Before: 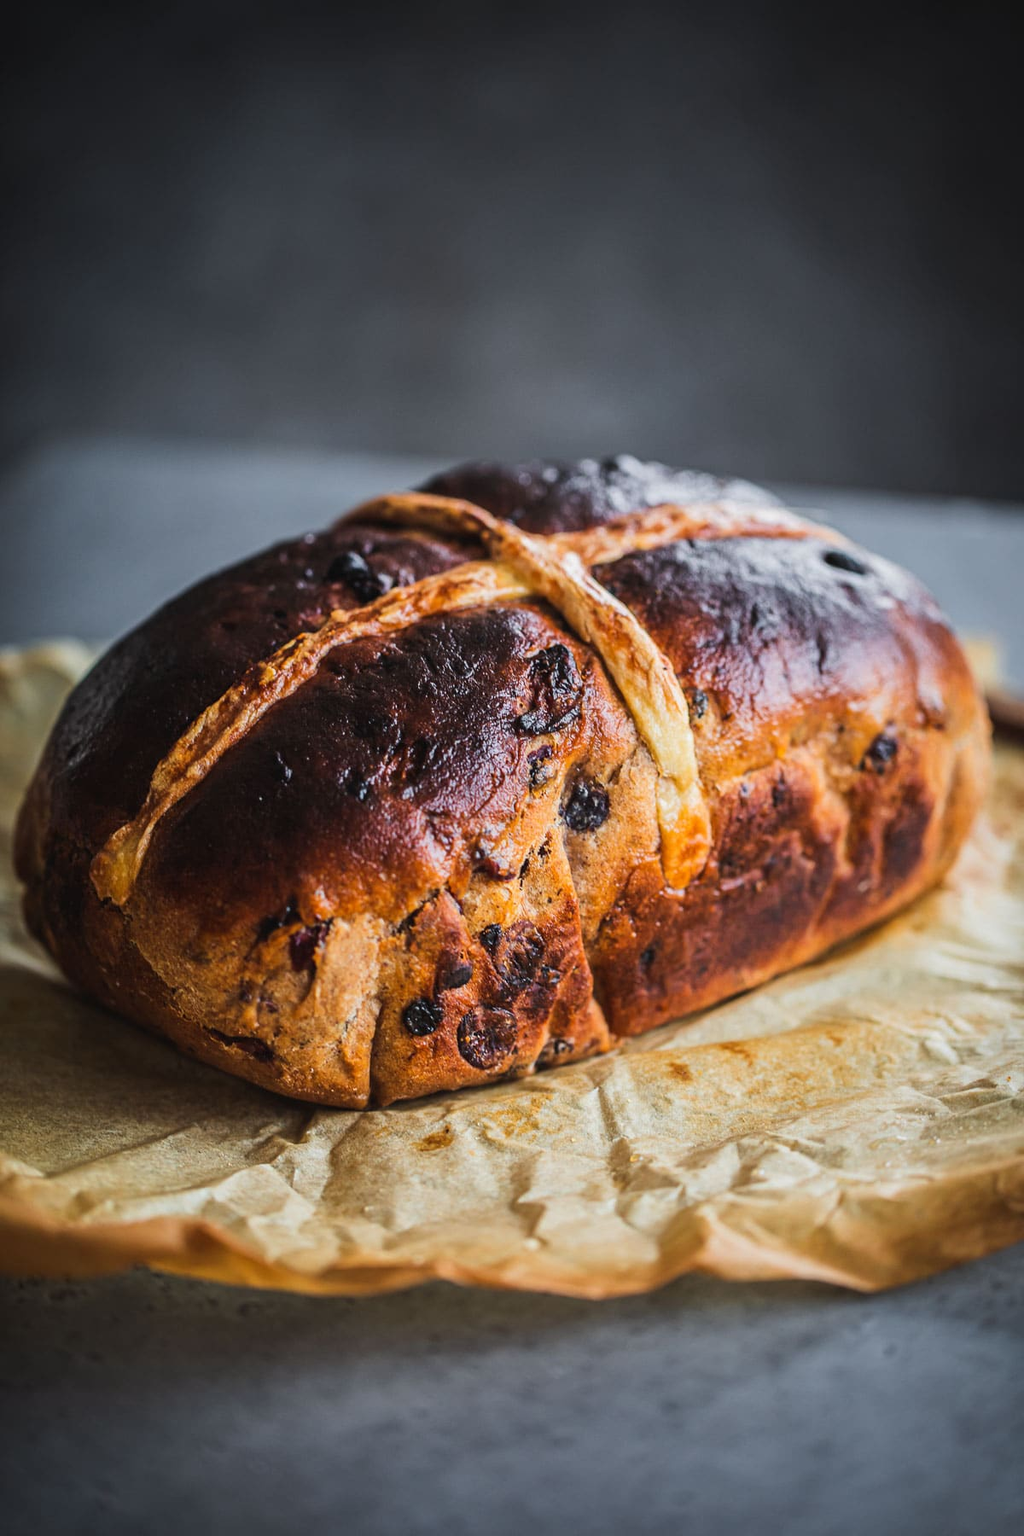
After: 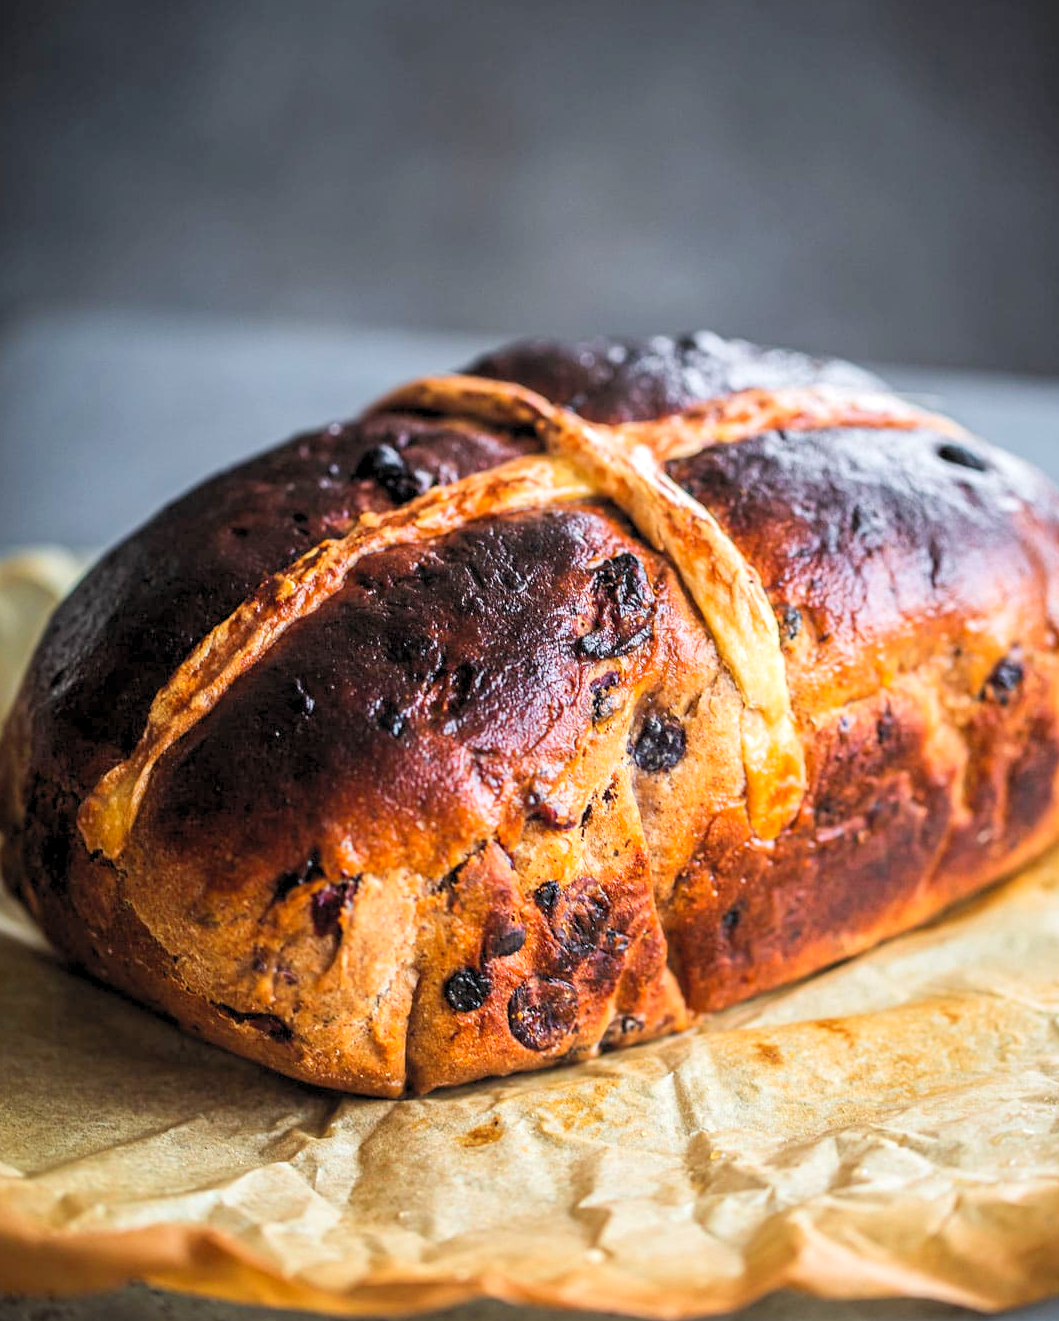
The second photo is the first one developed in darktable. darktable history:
levels: levels [0.044, 0.416, 0.908]
crop and rotate: left 2.351%, top 11.266%, right 9.32%, bottom 15.326%
